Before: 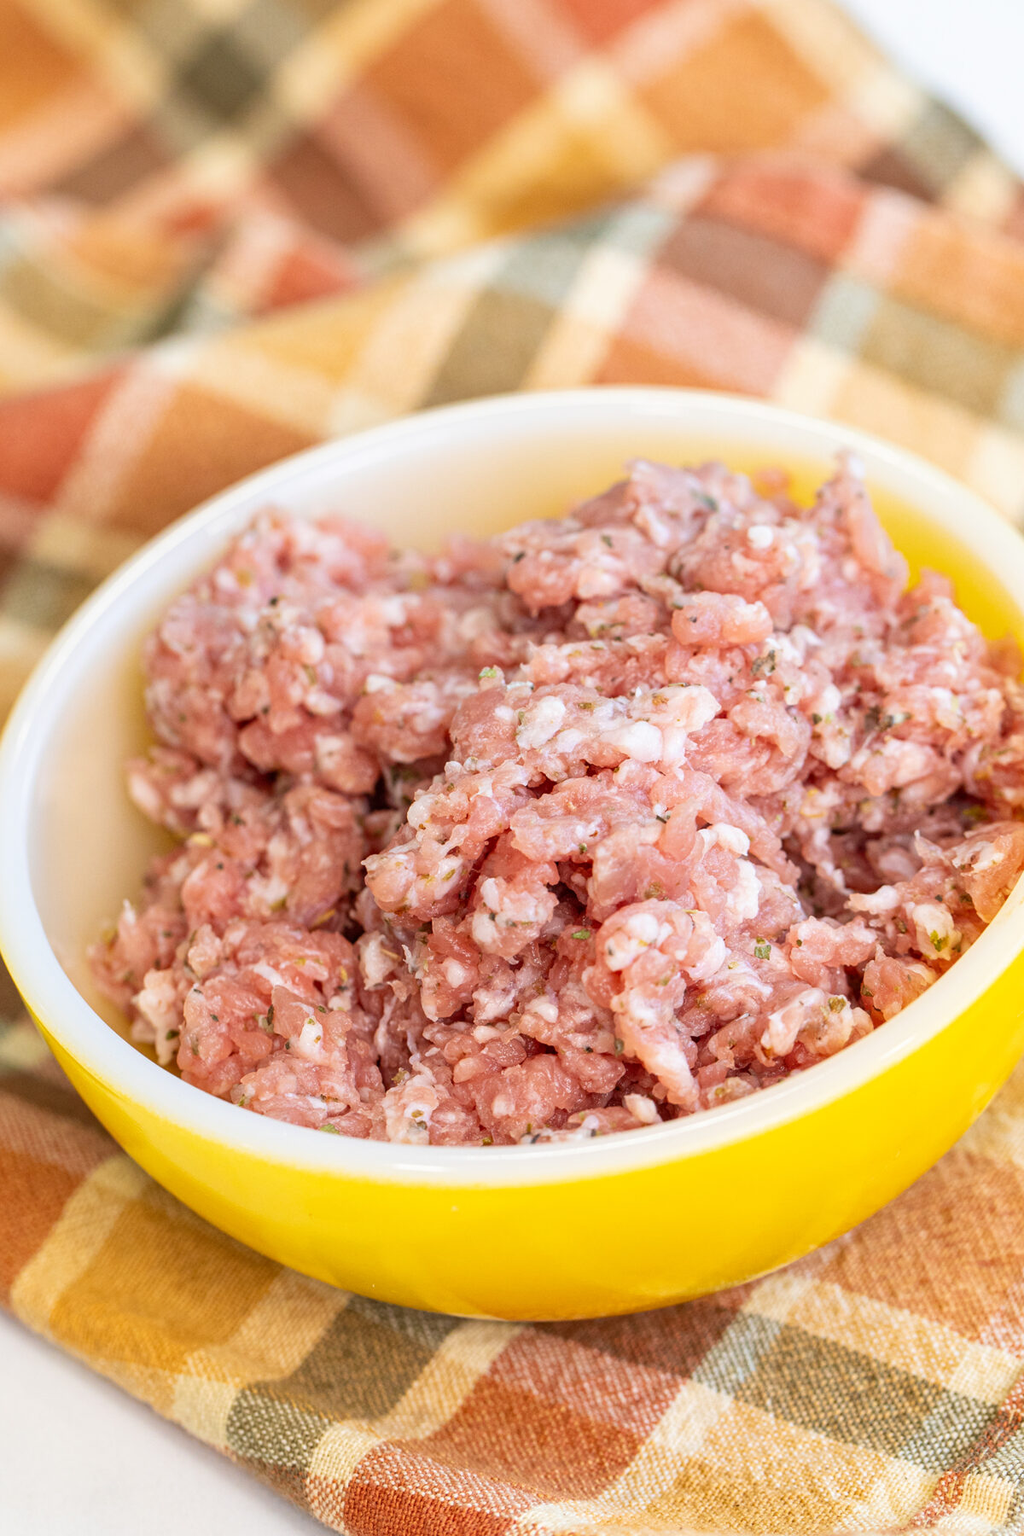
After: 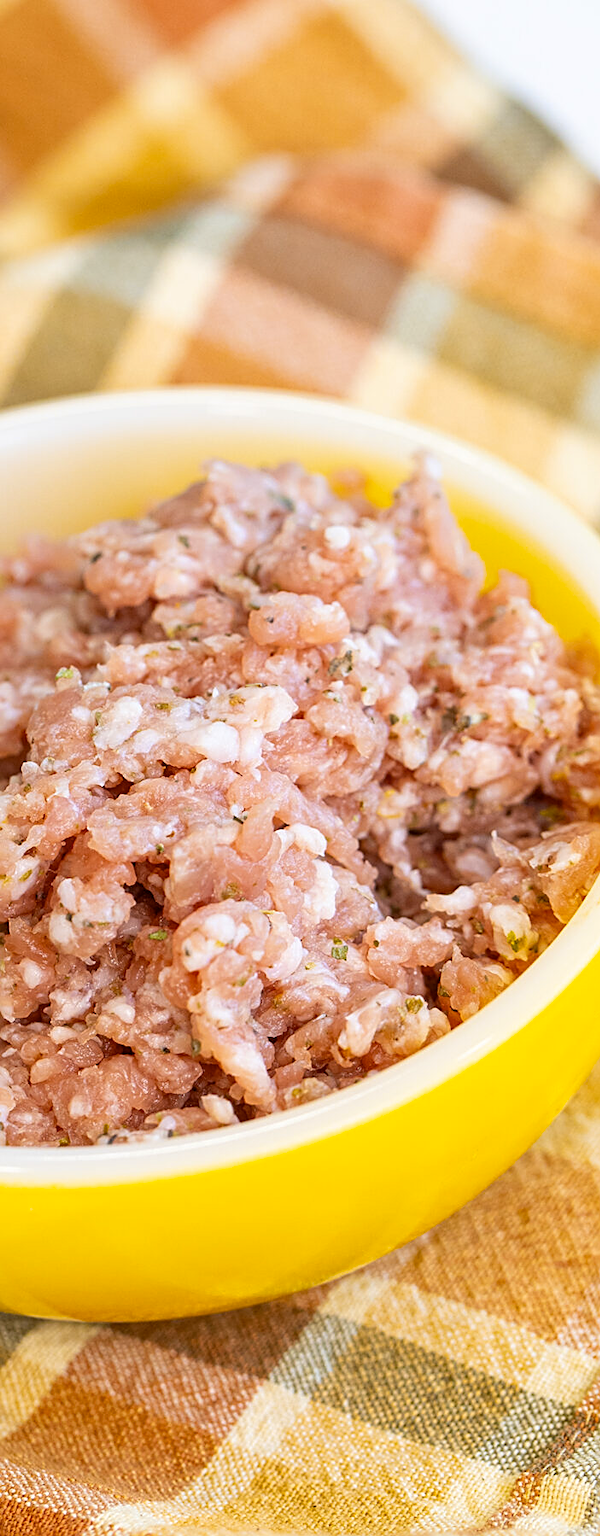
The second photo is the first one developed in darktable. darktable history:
color contrast: green-magenta contrast 0.85, blue-yellow contrast 1.25, unbound 0
crop: left 41.402%
sharpen: on, module defaults
